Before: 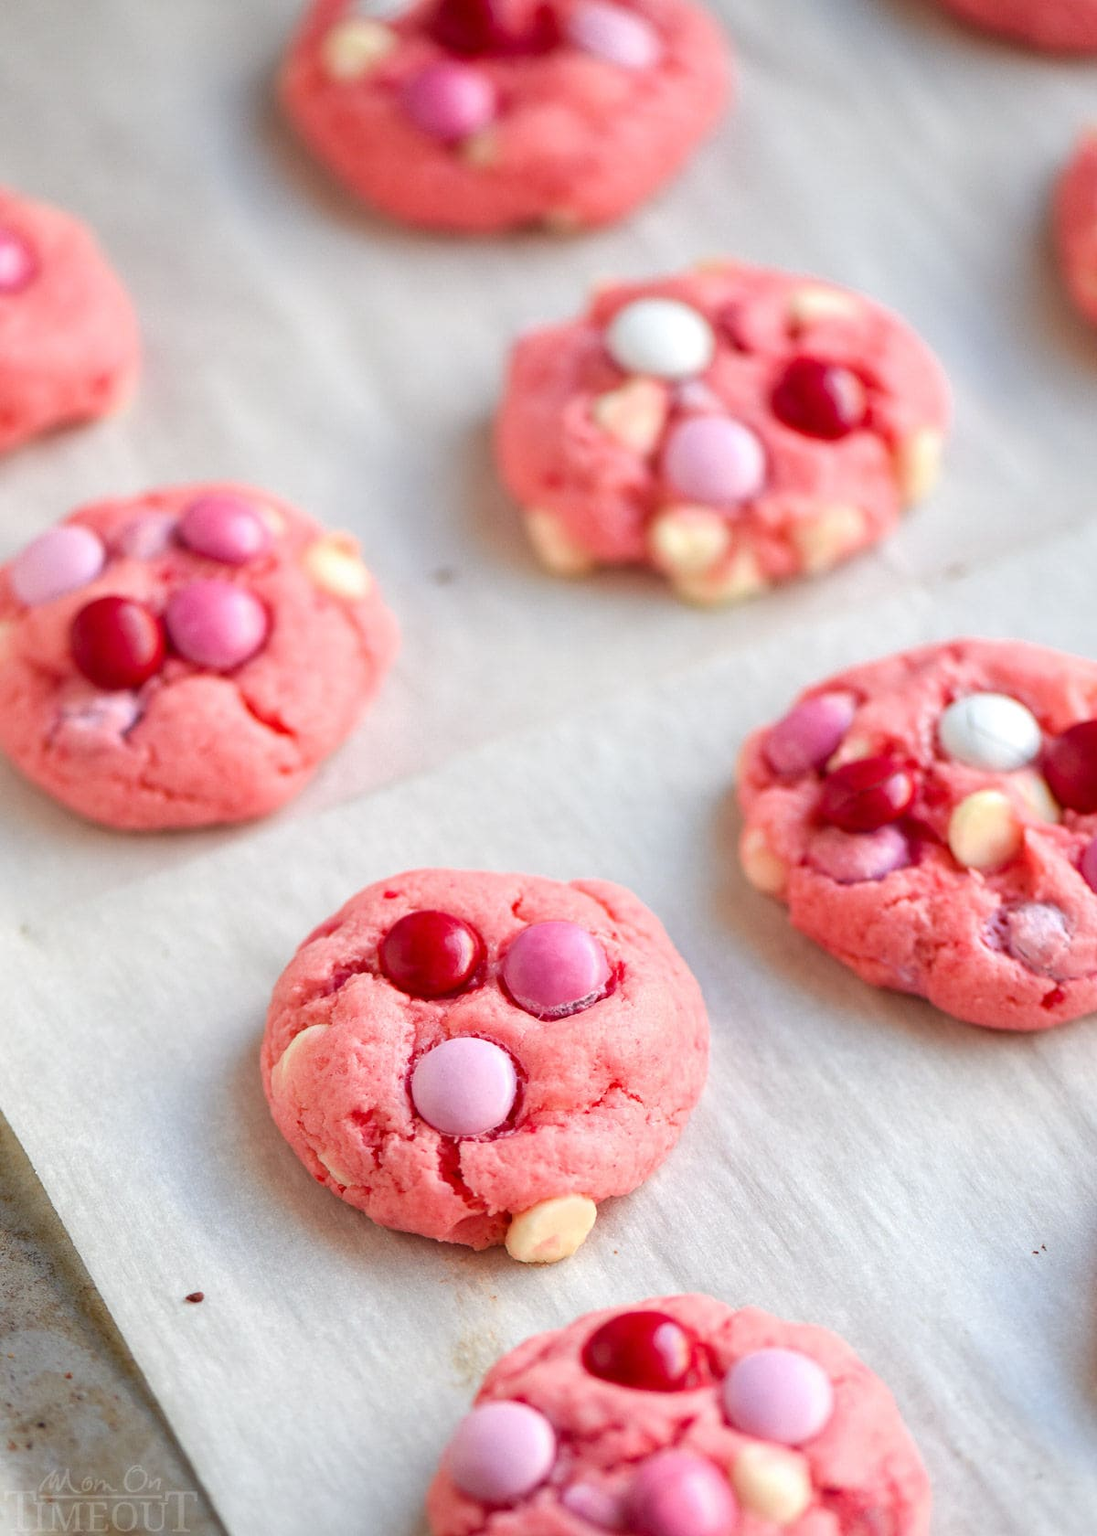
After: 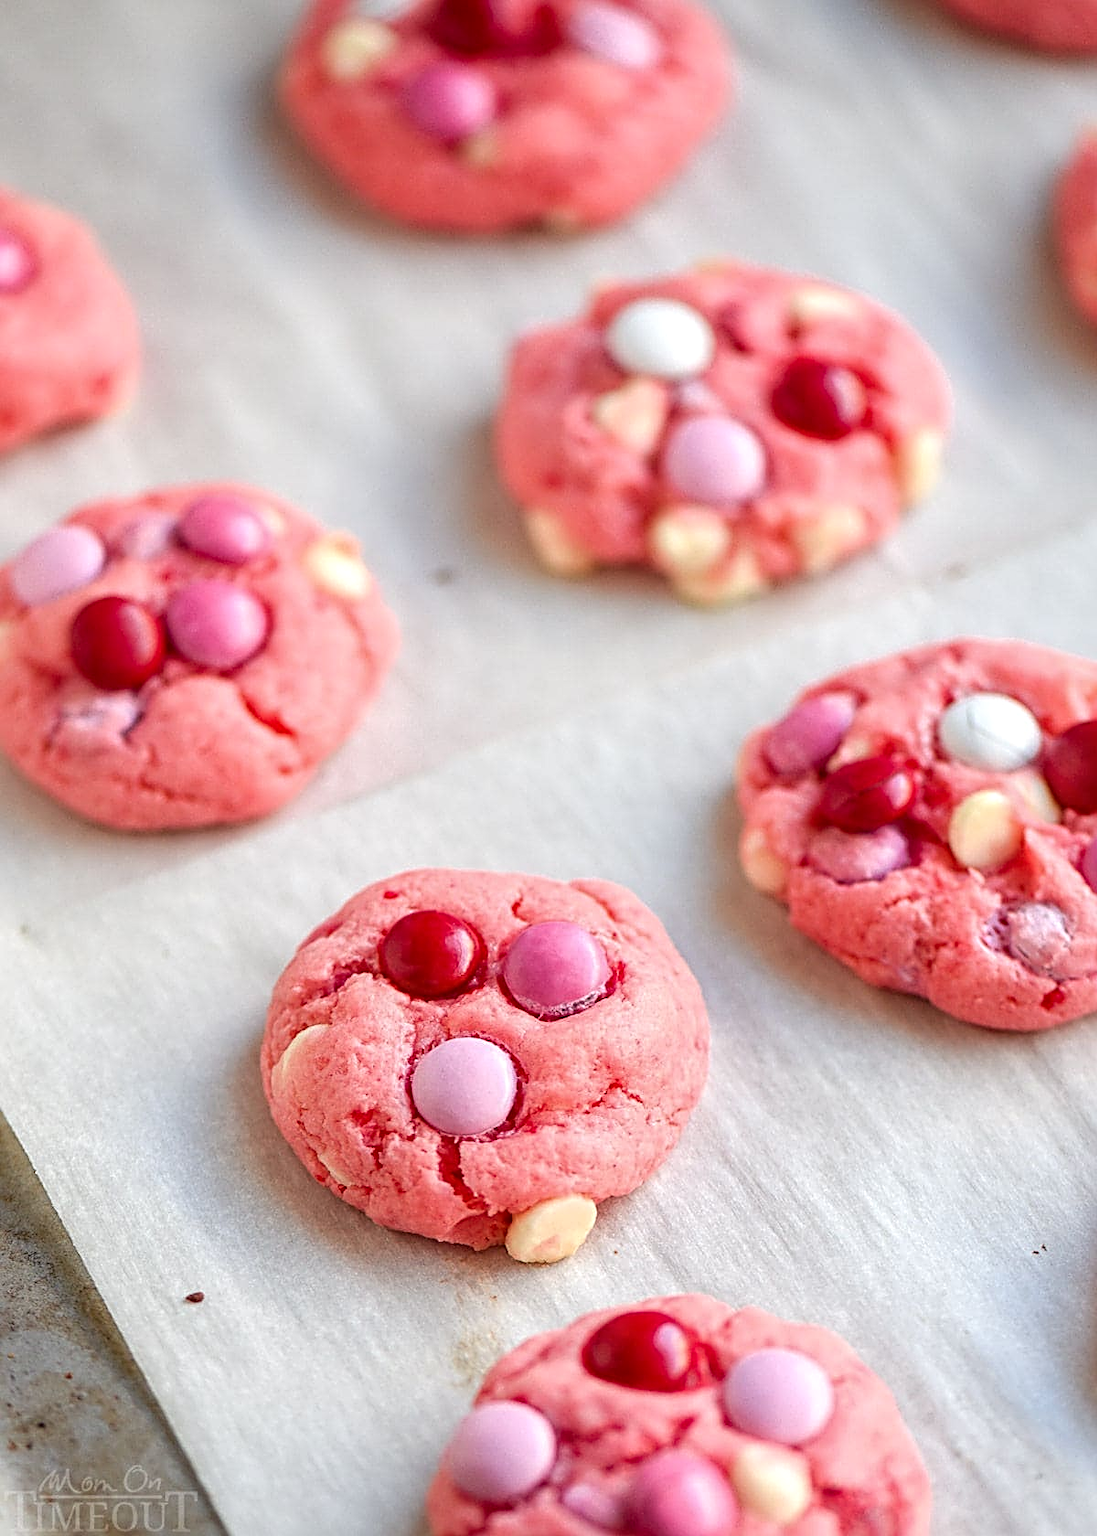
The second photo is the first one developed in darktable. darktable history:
exposure: compensate highlight preservation false
sharpen: radius 2.835, amount 0.725
local contrast: detail 117%
